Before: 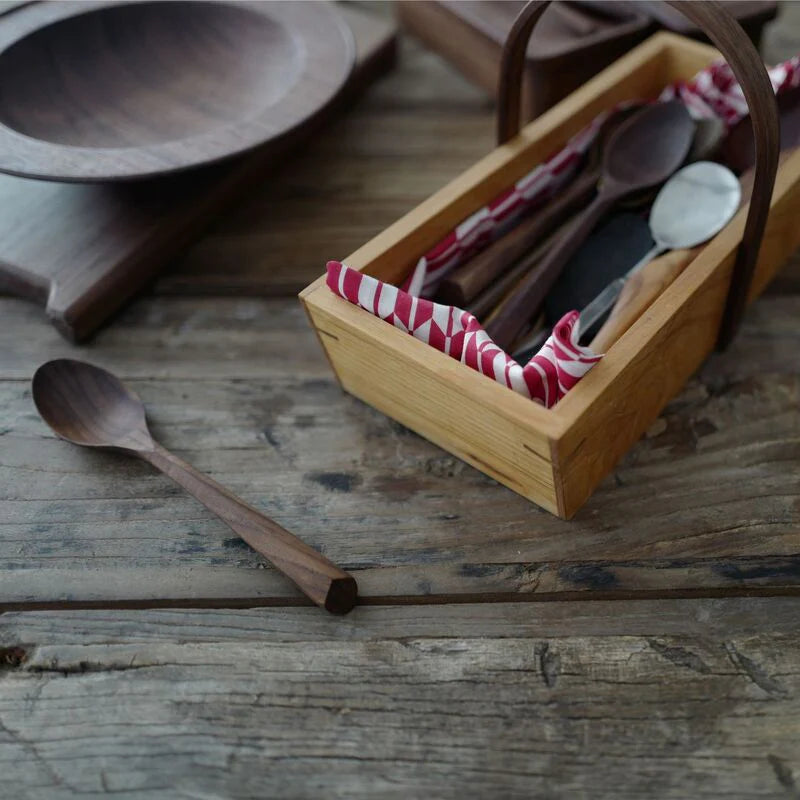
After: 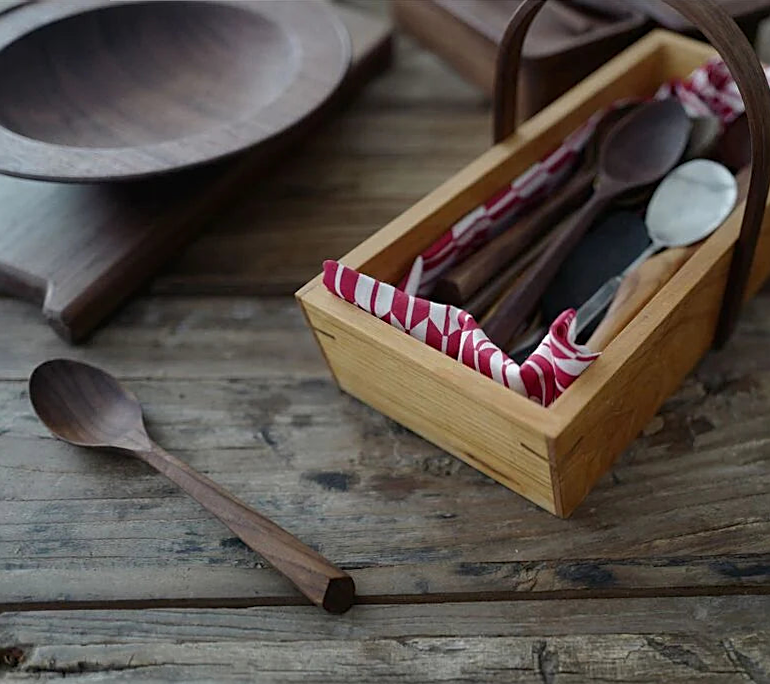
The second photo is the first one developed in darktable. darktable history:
crop and rotate: angle 0.2°, left 0.275%, right 3.127%, bottom 14.18%
sharpen: on, module defaults
